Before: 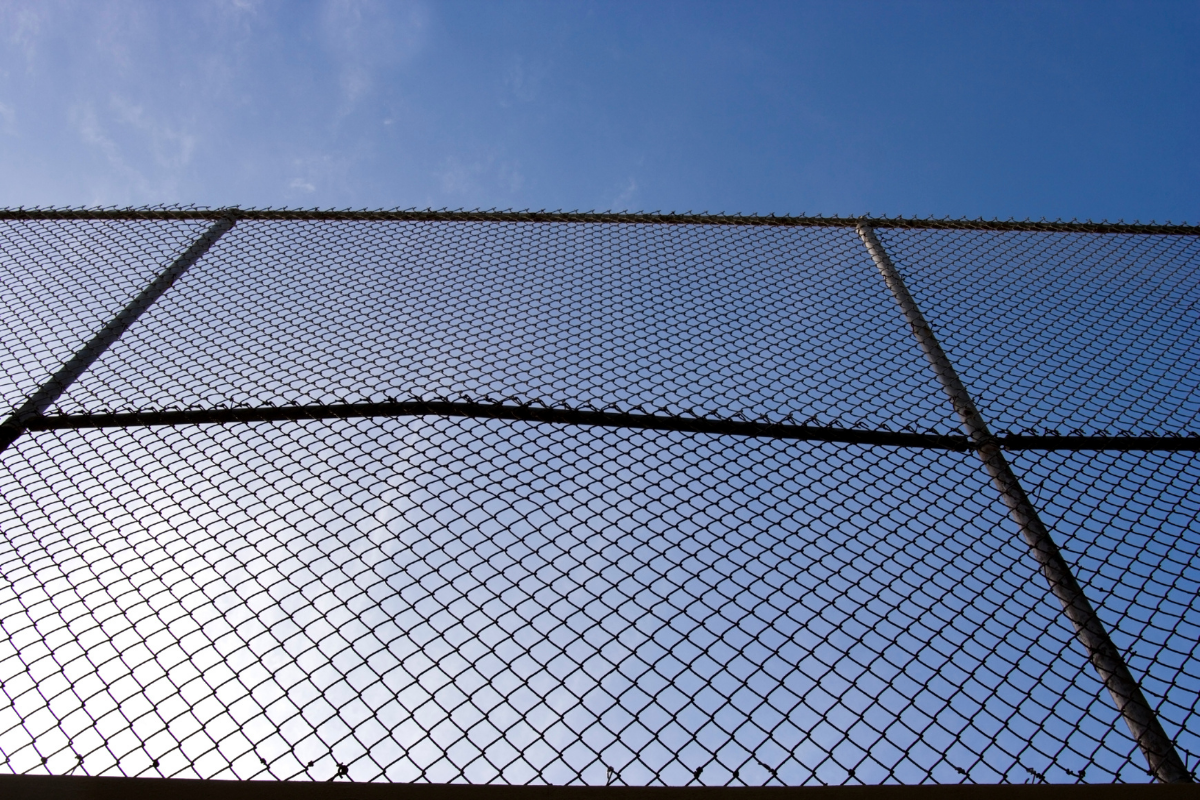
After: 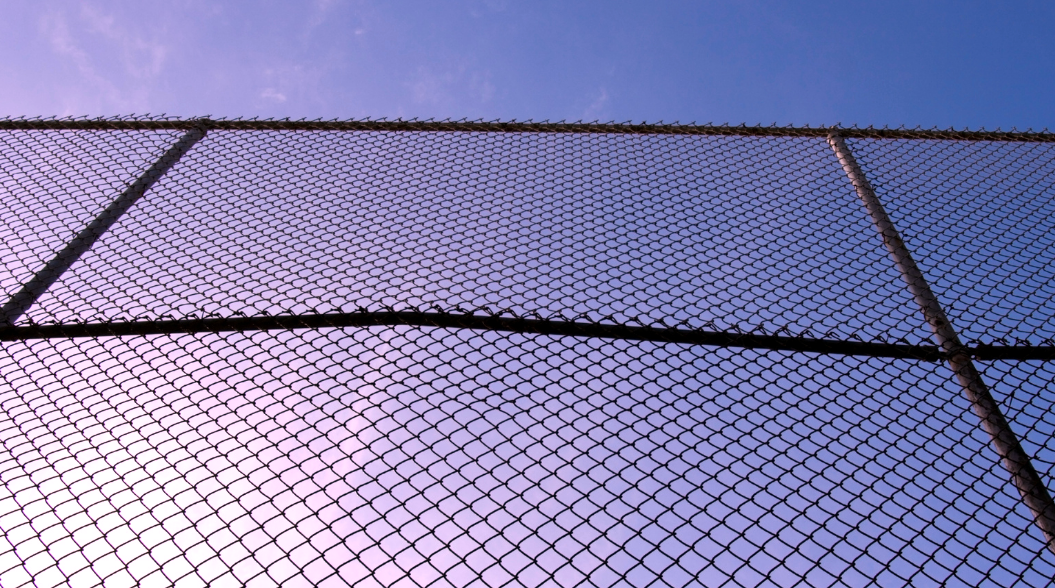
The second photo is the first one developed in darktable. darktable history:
crop and rotate: left 2.425%, top 11.305%, right 9.6%, bottom 15.08%
white balance: red 1.188, blue 1.11
